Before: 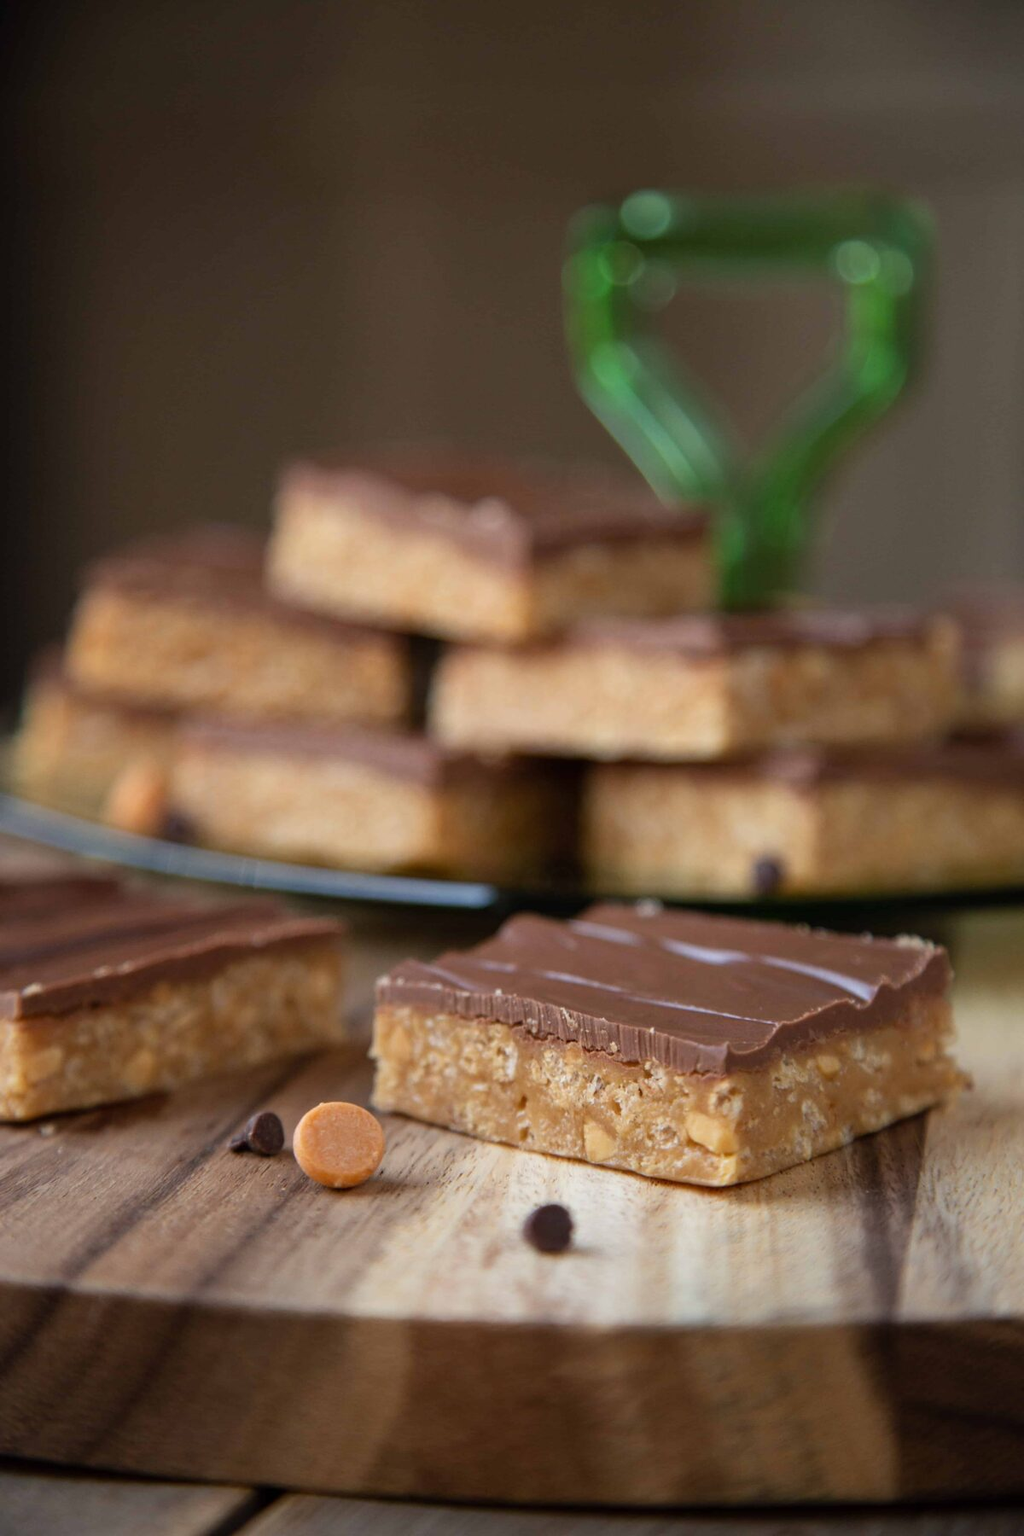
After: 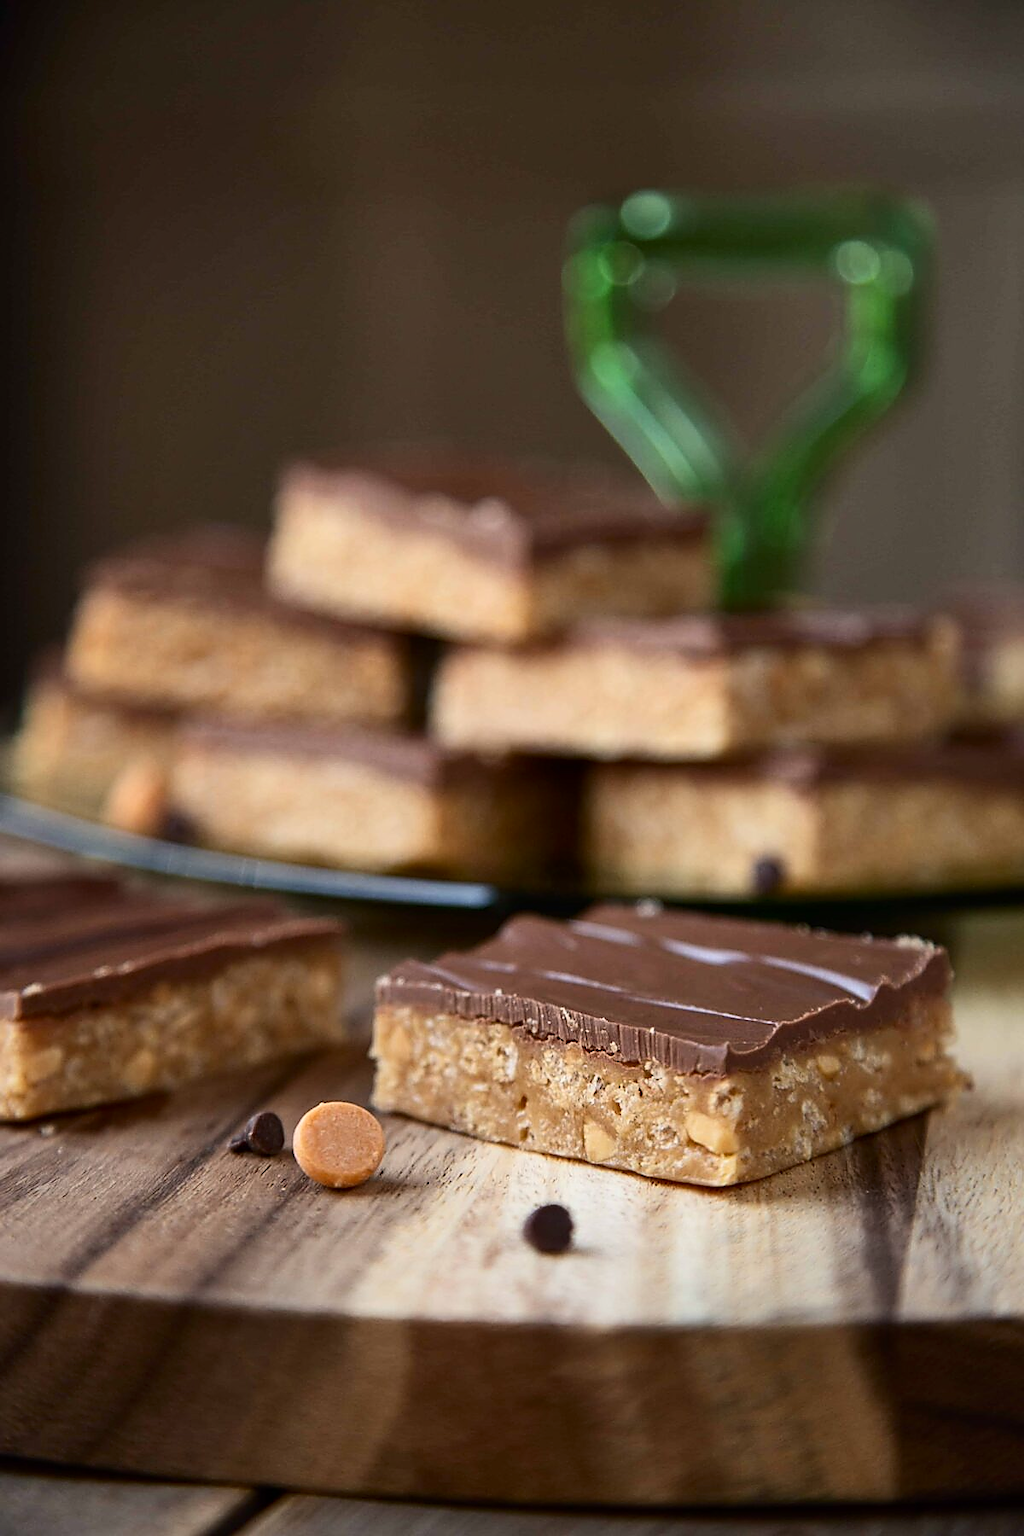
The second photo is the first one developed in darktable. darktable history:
shadows and highlights: shadows 36.65, highlights -26.66, soften with gaussian
sharpen: radius 1.389, amount 1.239, threshold 0.652
contrast brightness saturation: contrast 0.216
